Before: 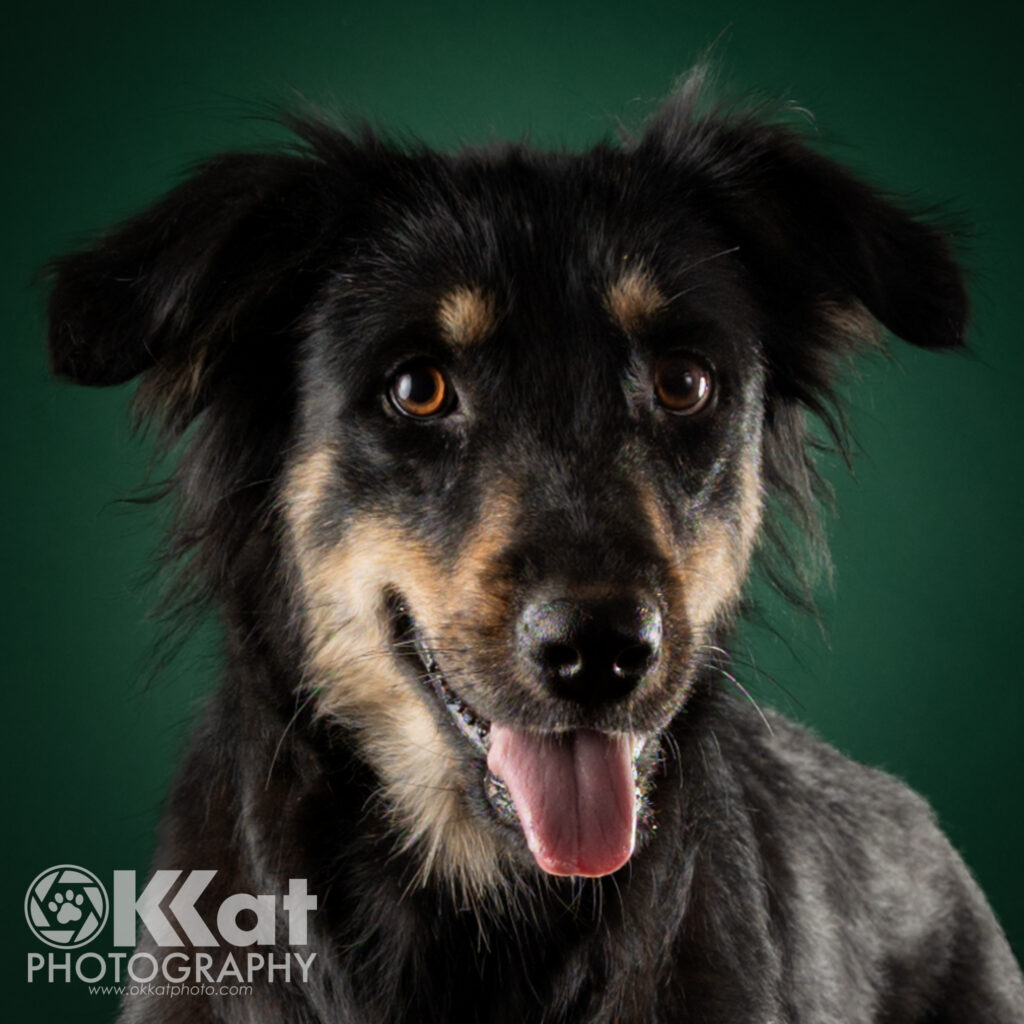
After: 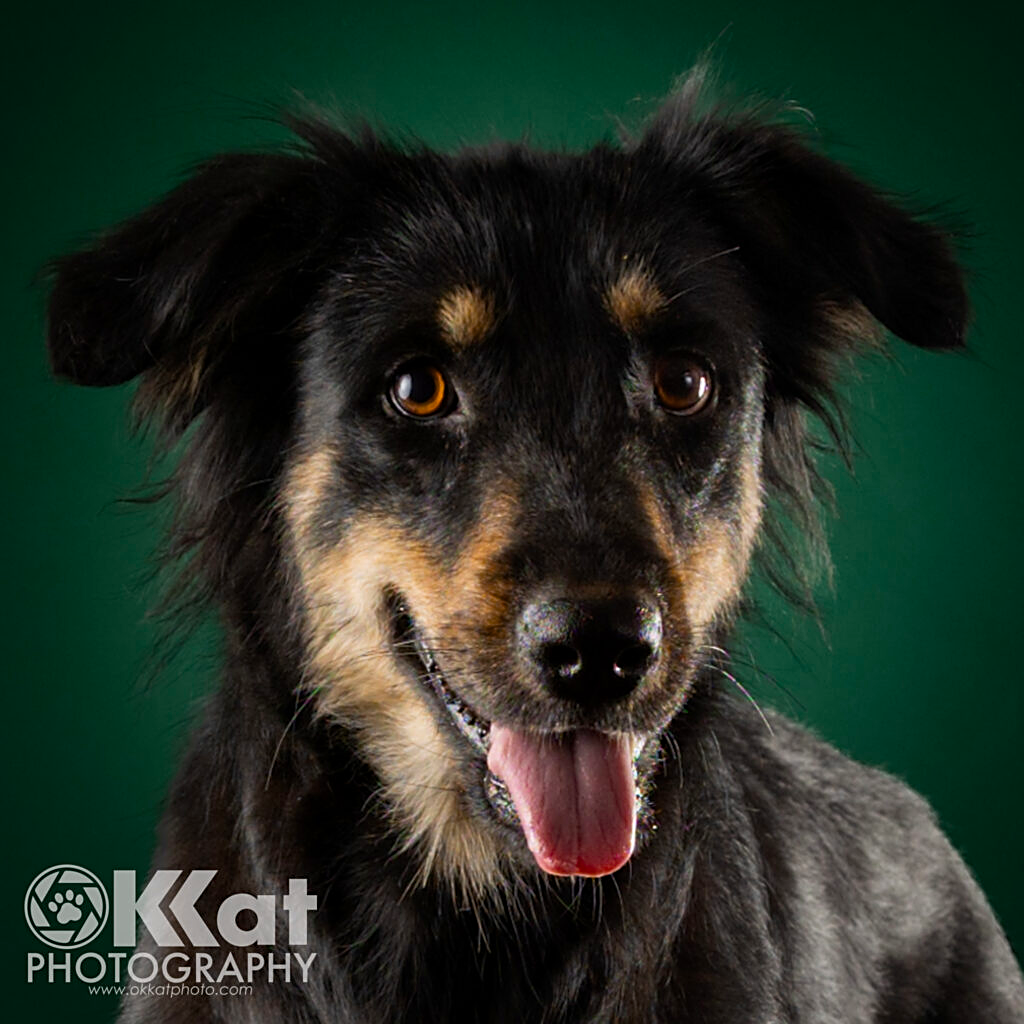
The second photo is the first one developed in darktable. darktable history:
sharpen: on, module defaults
color balance rgb: linear chroma grading › global chroma 15.528%, perceptual saturation grading › global saturation 10.114%, global vibrance 0.779%, saturation formula JzAzBz (2021)
